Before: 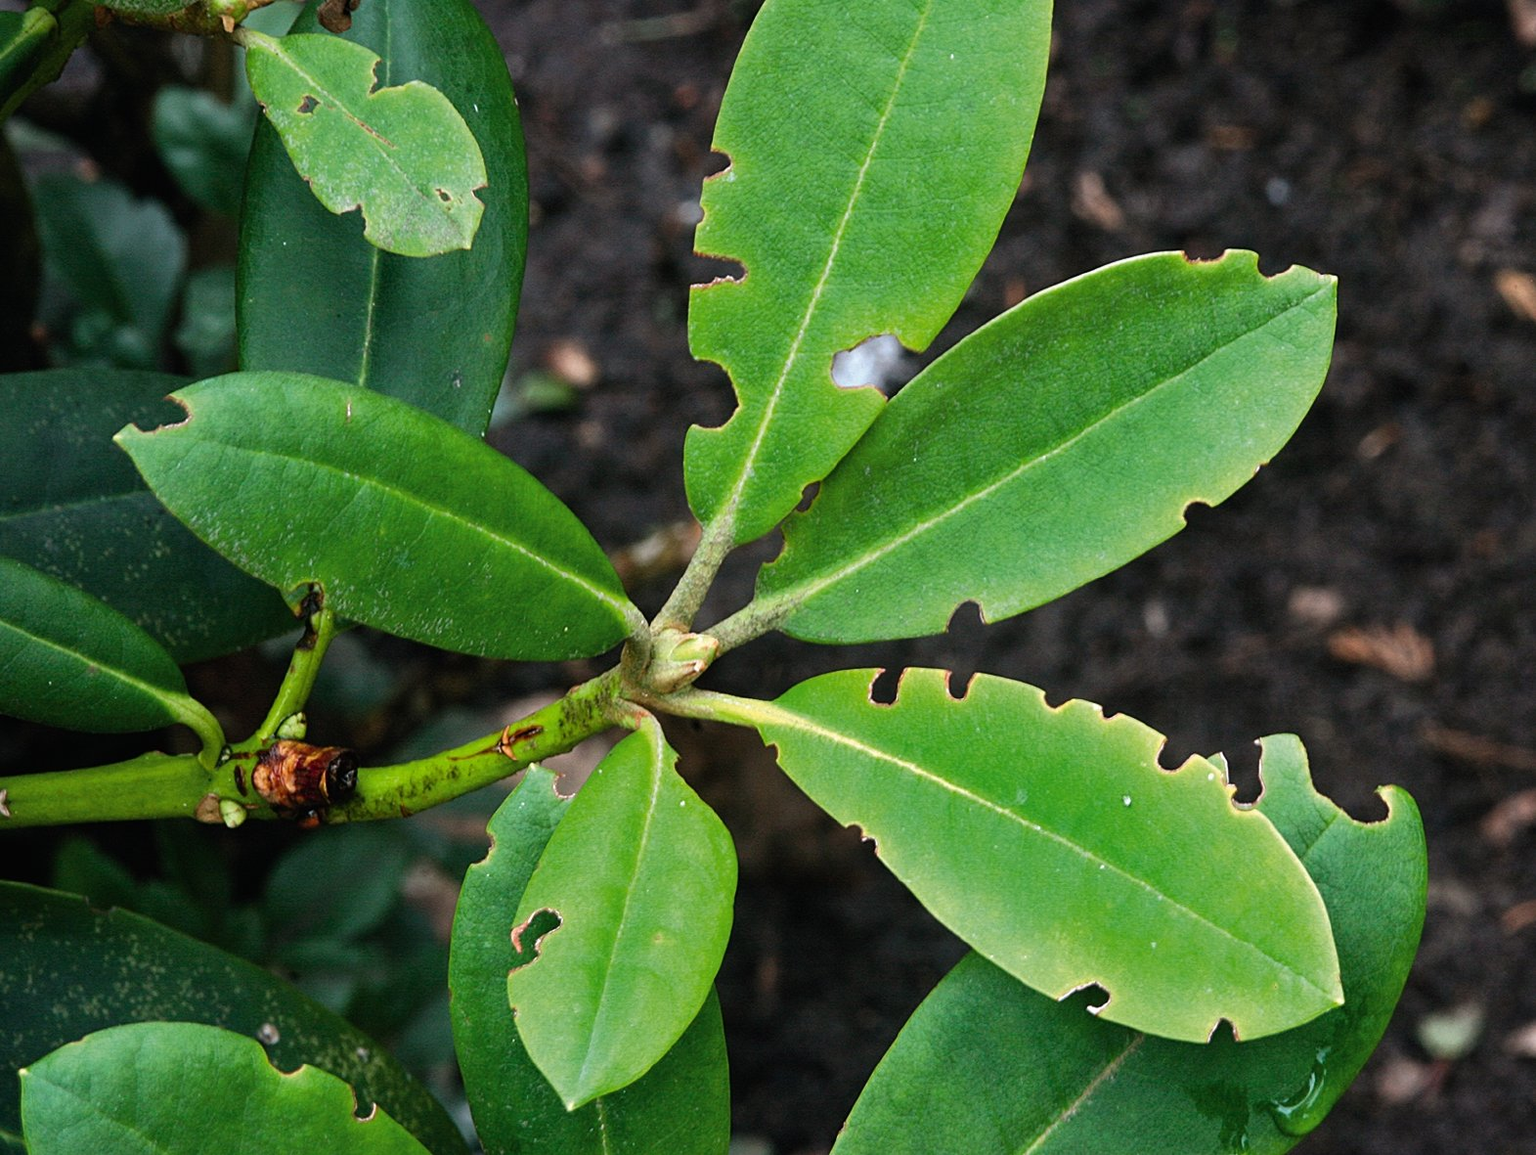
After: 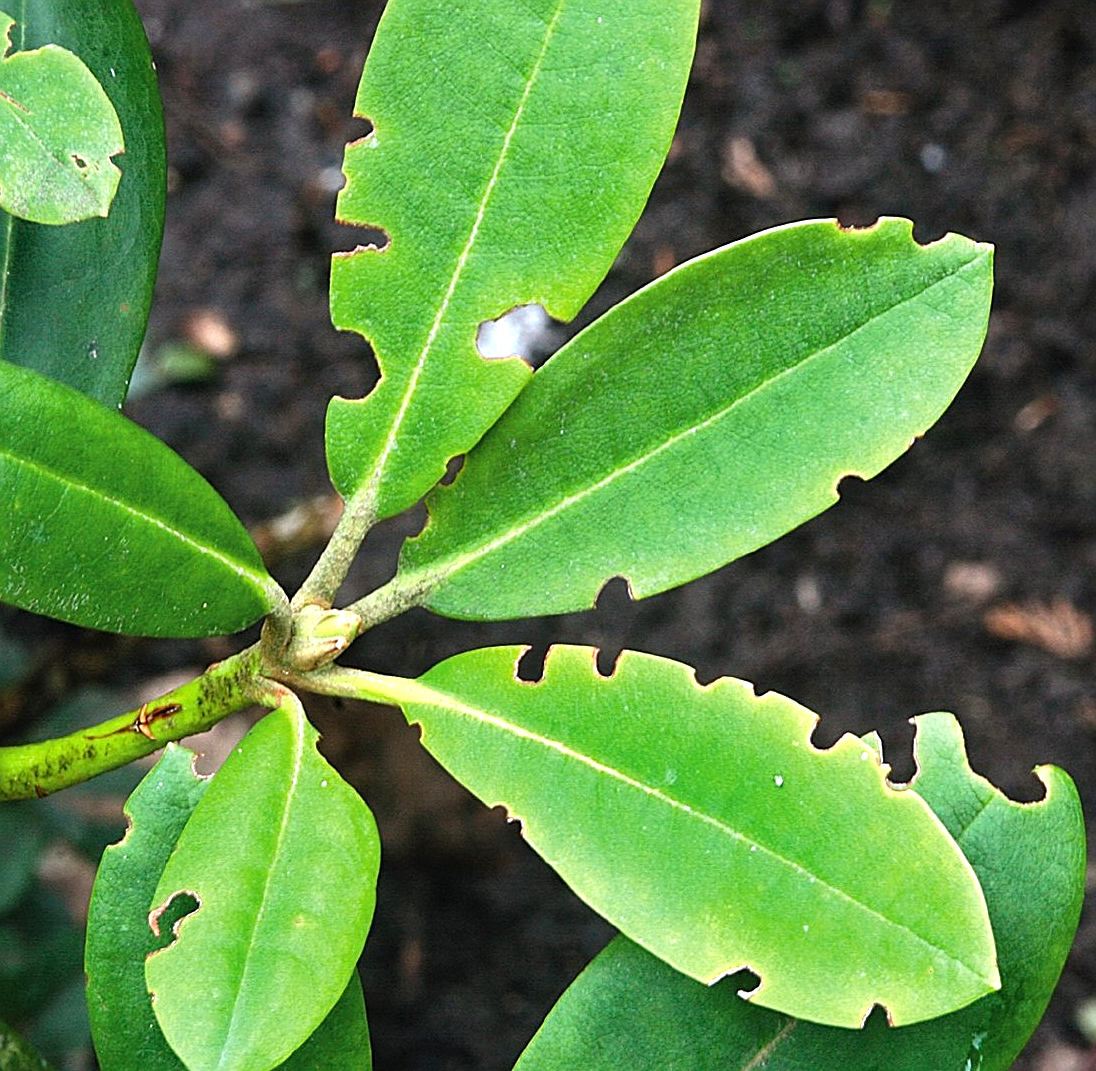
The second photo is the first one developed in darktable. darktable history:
crop and rotate: left 23.908%, top 3.24%, right 6.276%, bottom 6.044%
sharpen: on, module defaults
exposure: exposure 0.669 EV, compensate highlight preservation false
